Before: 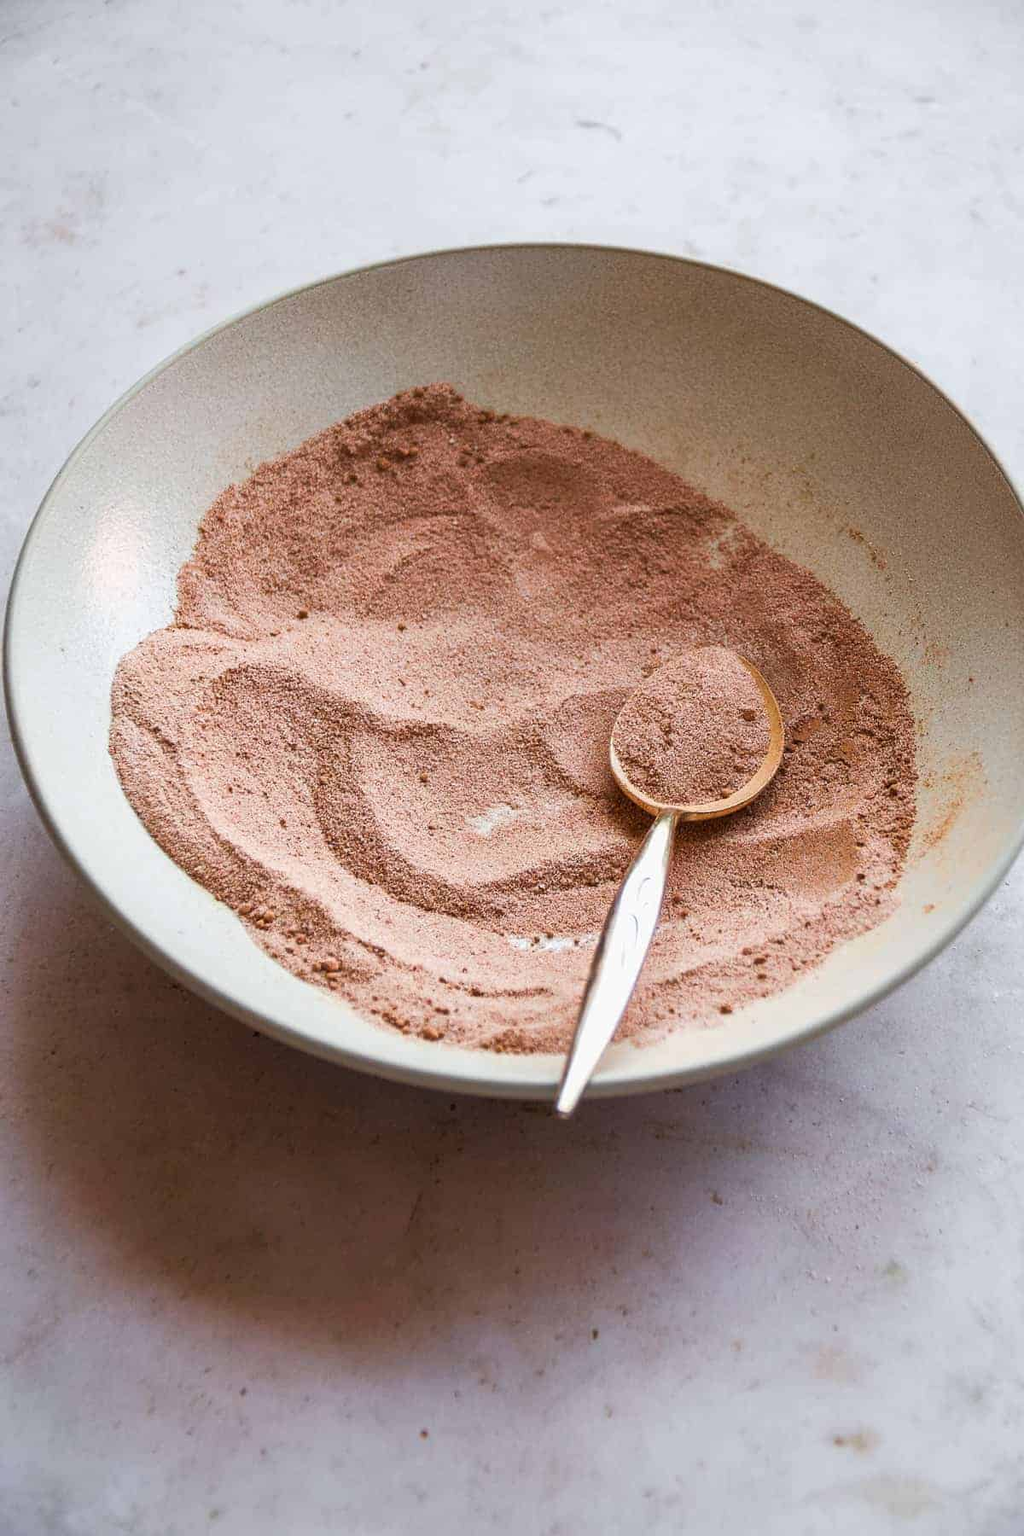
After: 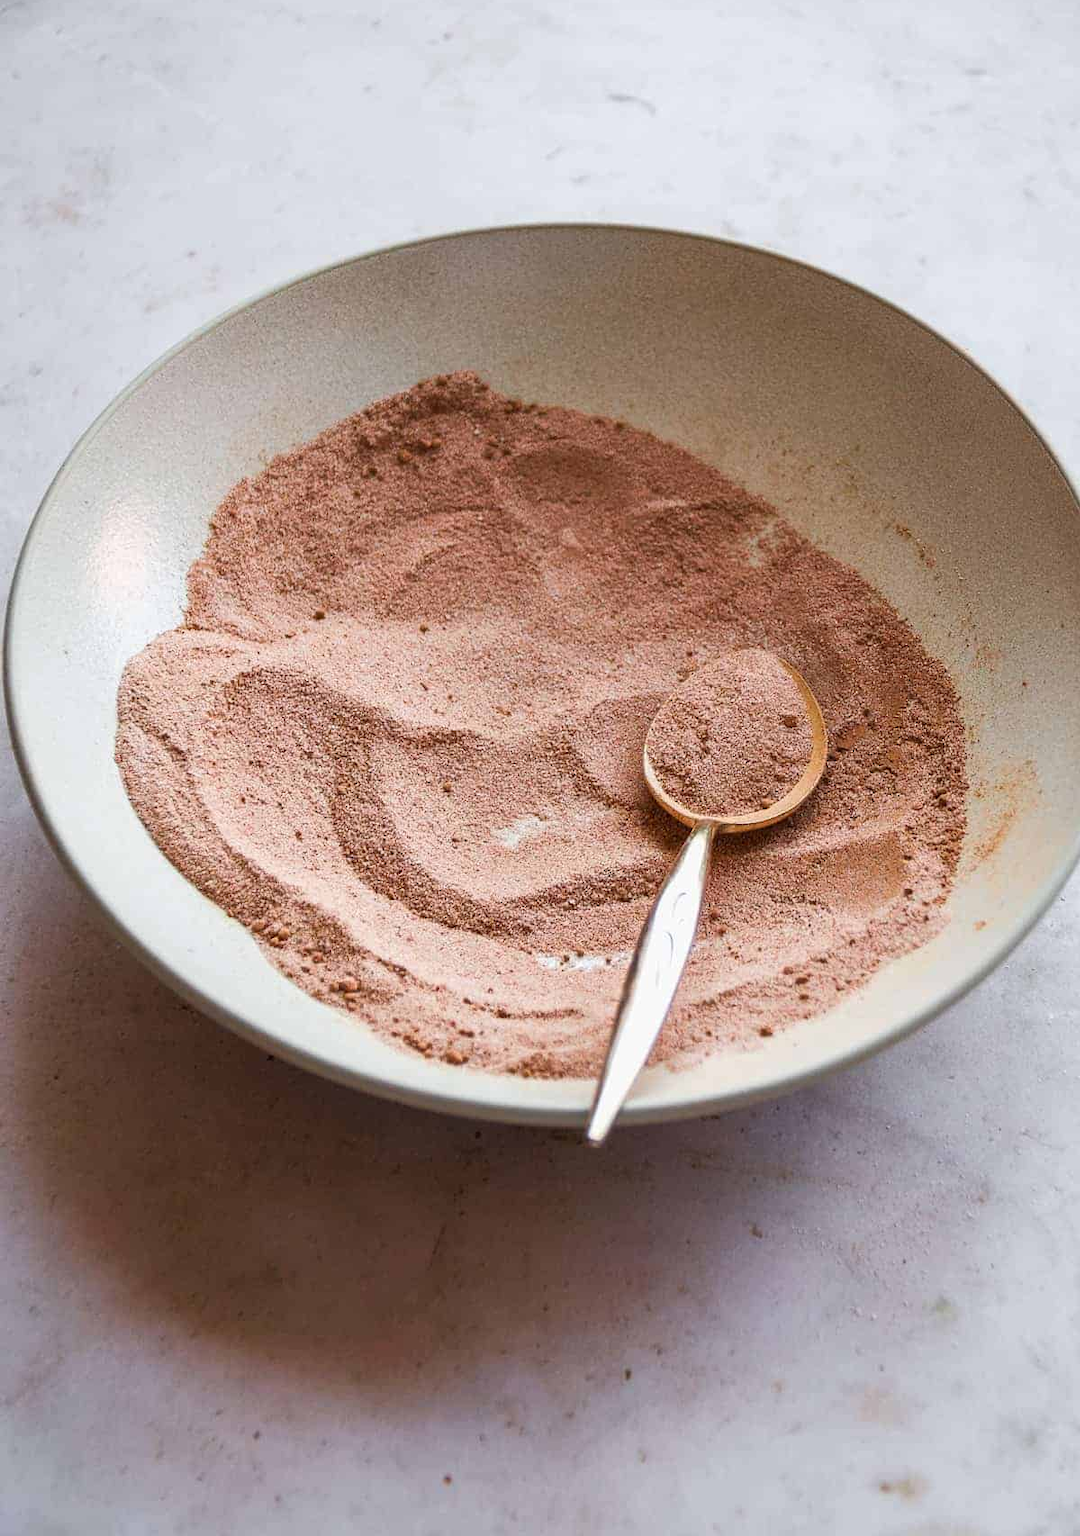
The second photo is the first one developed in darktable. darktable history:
crop and rotate: top 2.087%, bottom 3.095%
exposure: compensate exposure bias true, compensate highlight preservation false
